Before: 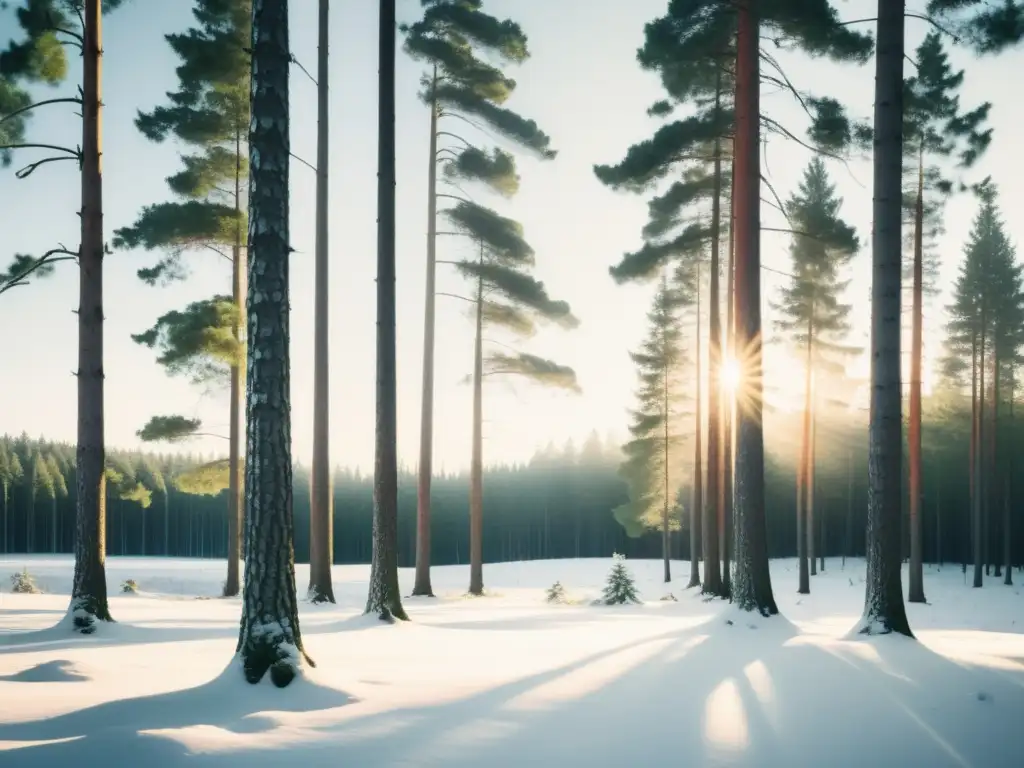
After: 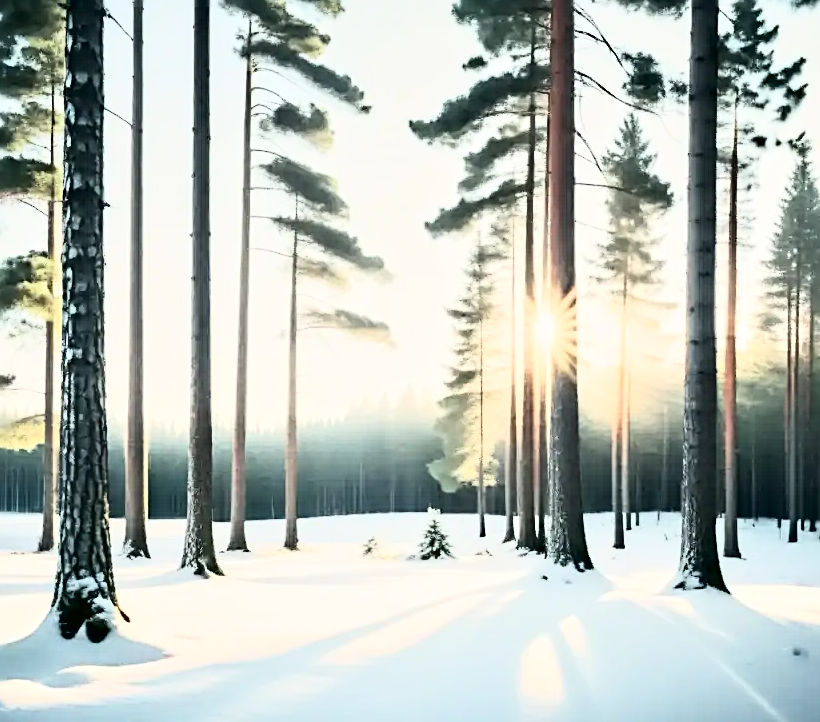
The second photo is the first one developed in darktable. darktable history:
exposure: black level correction 0.002, exposure -0.203 EV, compensate highlight preservation false
tone curve: curves: ch0 [(0, 0) (0.003, 0.003) (0.011, 0.012) (0.025, 0.027) (0.044, 0.048) (0.069, 0.074) (0.1, 0.117) (0.136, 0.177) (0.177, 0.246) (0.224, 0.324) (0.277, 0.422) (0.335, 0.531) (0.399, 0.633) (0.468, 0.733) (0.543, 0.824) (0.623, 0.895) (0.709, 0.938) (0.801, 0.961) (0.898, 0.98) (1, 1)], color space Lab, independent channels, preserve colors none
sharpen: radius 2.55, amount 0.635
crop and rotate: left 18.083%, top 5.885%, right 1.764%
contrast equalizer: y [[0.511, 0.558, 0.631, 0.632, 0.559, 0.512], [0.5 ×6], [0.507, 0.559, 0.627, 0.644, 0.647, 0.647], [0 ×6], [0 ×6]]
